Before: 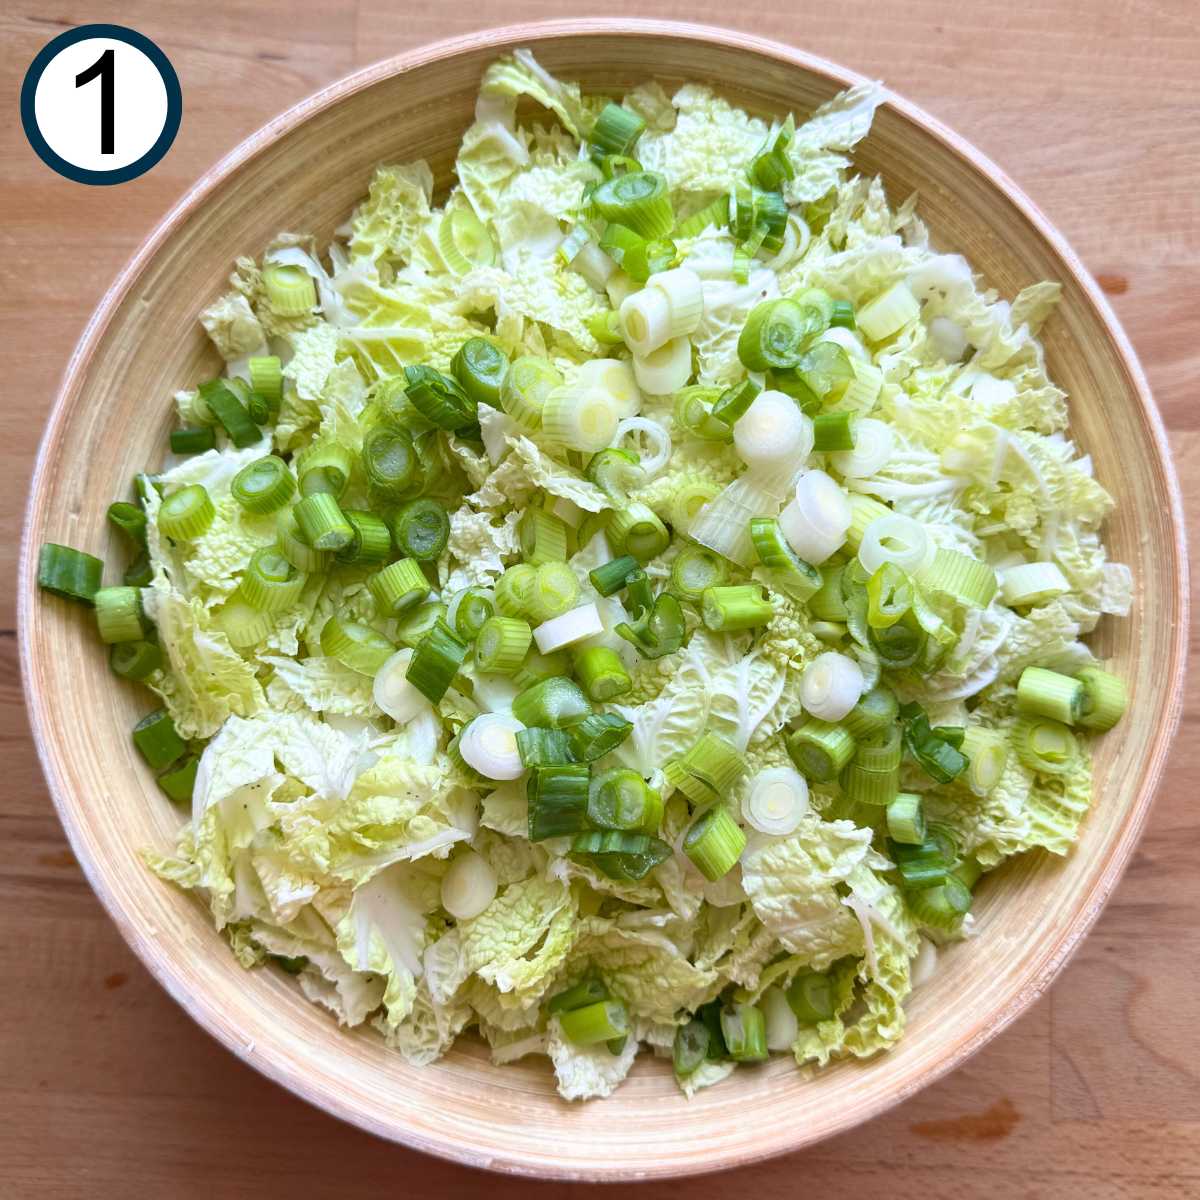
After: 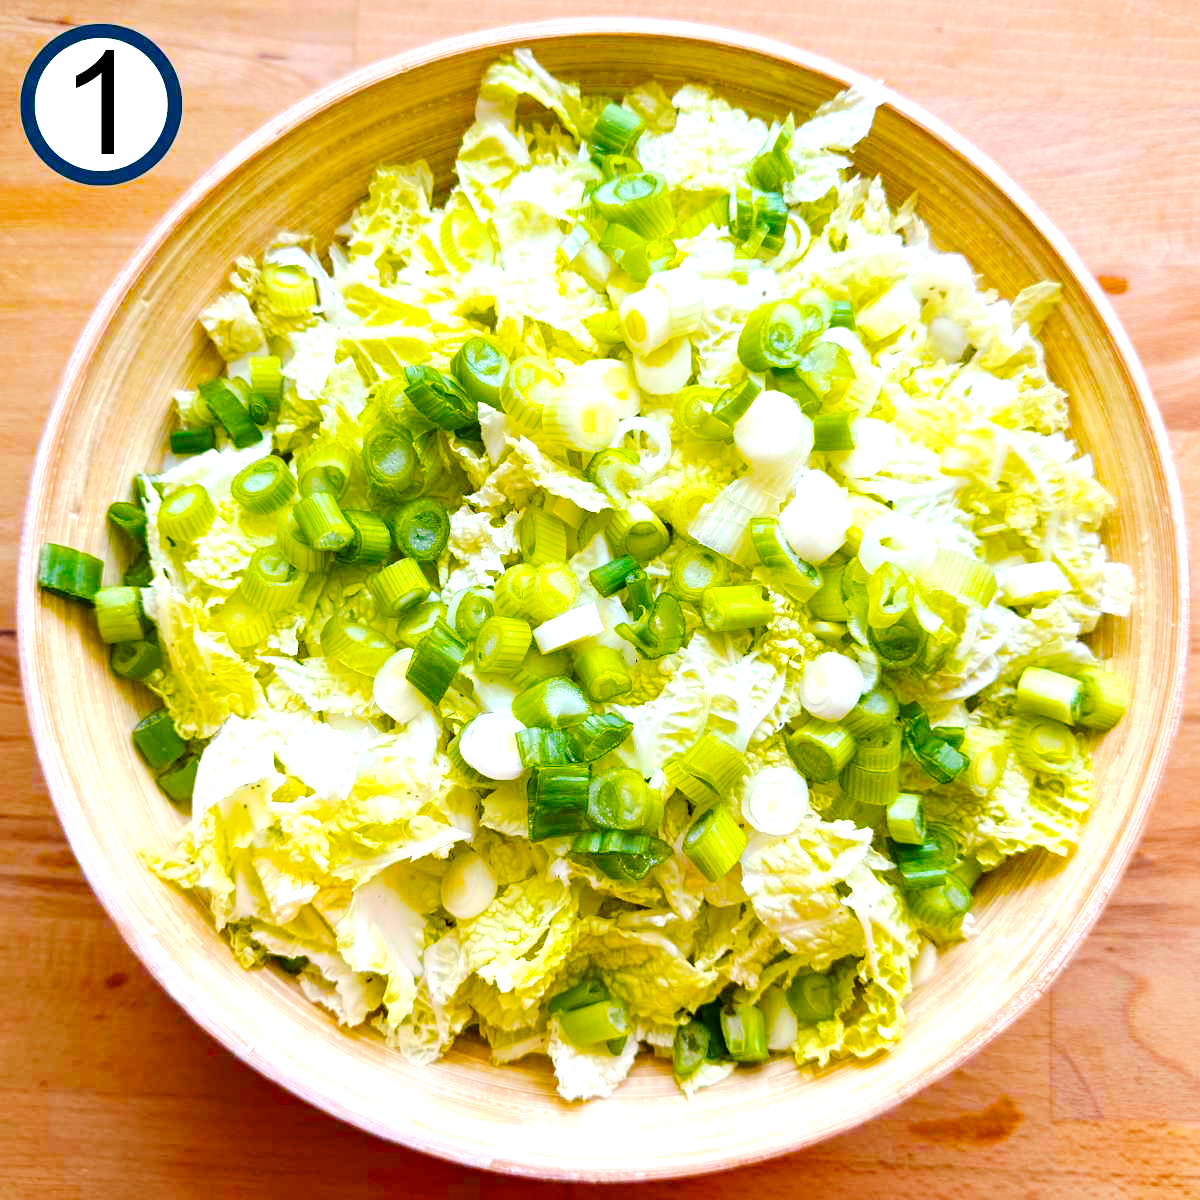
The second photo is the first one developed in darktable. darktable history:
color balance rgb: highlights gain › chroma 0.743%, highlights gain › hue 55.34°, perceptual saturation grading › global saturation 29.442%, perceptual brilliance grading › global brilliance 30.718%, global vibrance 45.199%
tone equalizer: -7 EV 0.131 EV
tone curve: curves: ch0 [(0, 0) (0.049, 0.01) (0.154, 0.081) (0.491, 0.519) (0.748, 0.765) (1, 0.919)]; ch1 [(0, 0) (0.172, 0.123) (0.317, 0.272) (0.391, 0.424) (0.499, 0.497) (0.531, 0.541) (0.615, 0.608) (0.741, 0.783) (1, 1)]; ch2 [(0, 0) (0.411, 0.424) (0.483, 0.478) (0.546, 0.532) (0.652, 0.633) (1, 1)], preserve colors none
